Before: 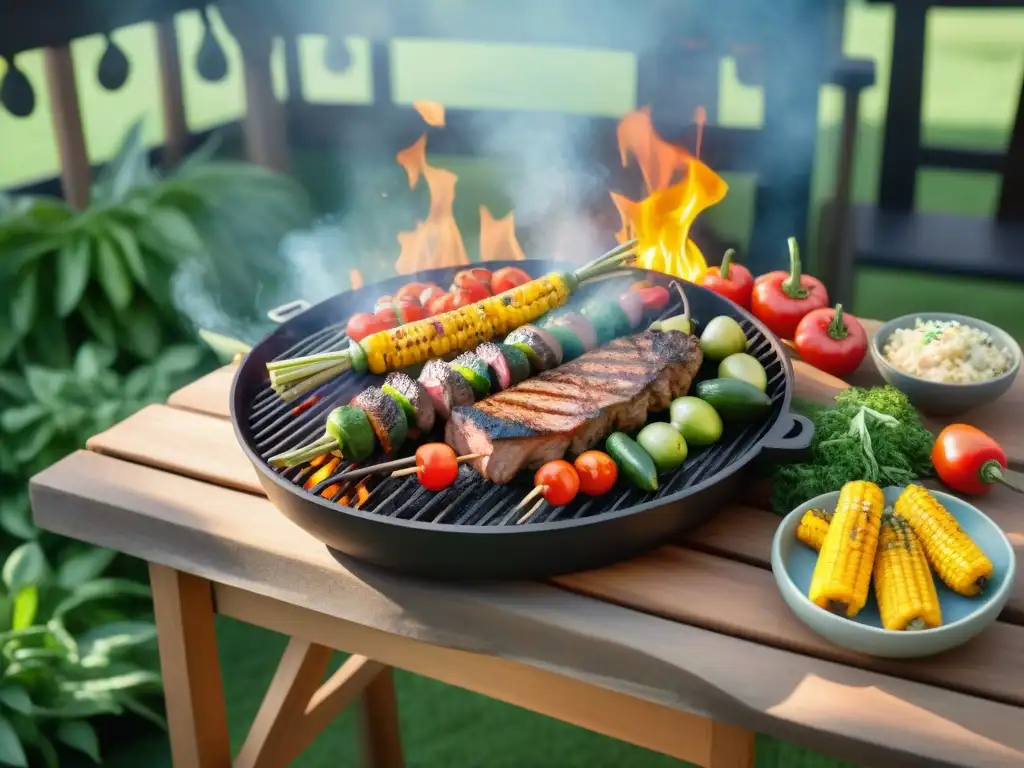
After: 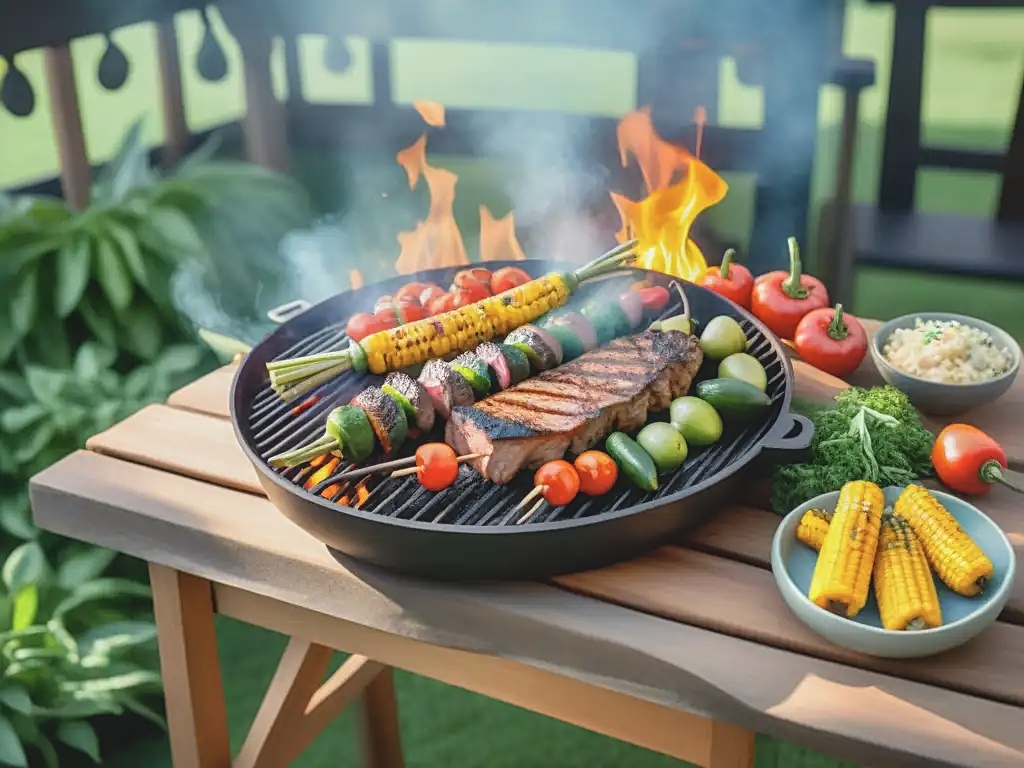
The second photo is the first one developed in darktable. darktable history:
contrast brightness saturation: contrast -0.164, brightness 0.049, saturation -0.125
local contrast: on, module defaults
tone equalizer: edges refinement/feathering 500, mask exposure compensation -1.57 EV, preserve details no
sharpen: on, module defaults
